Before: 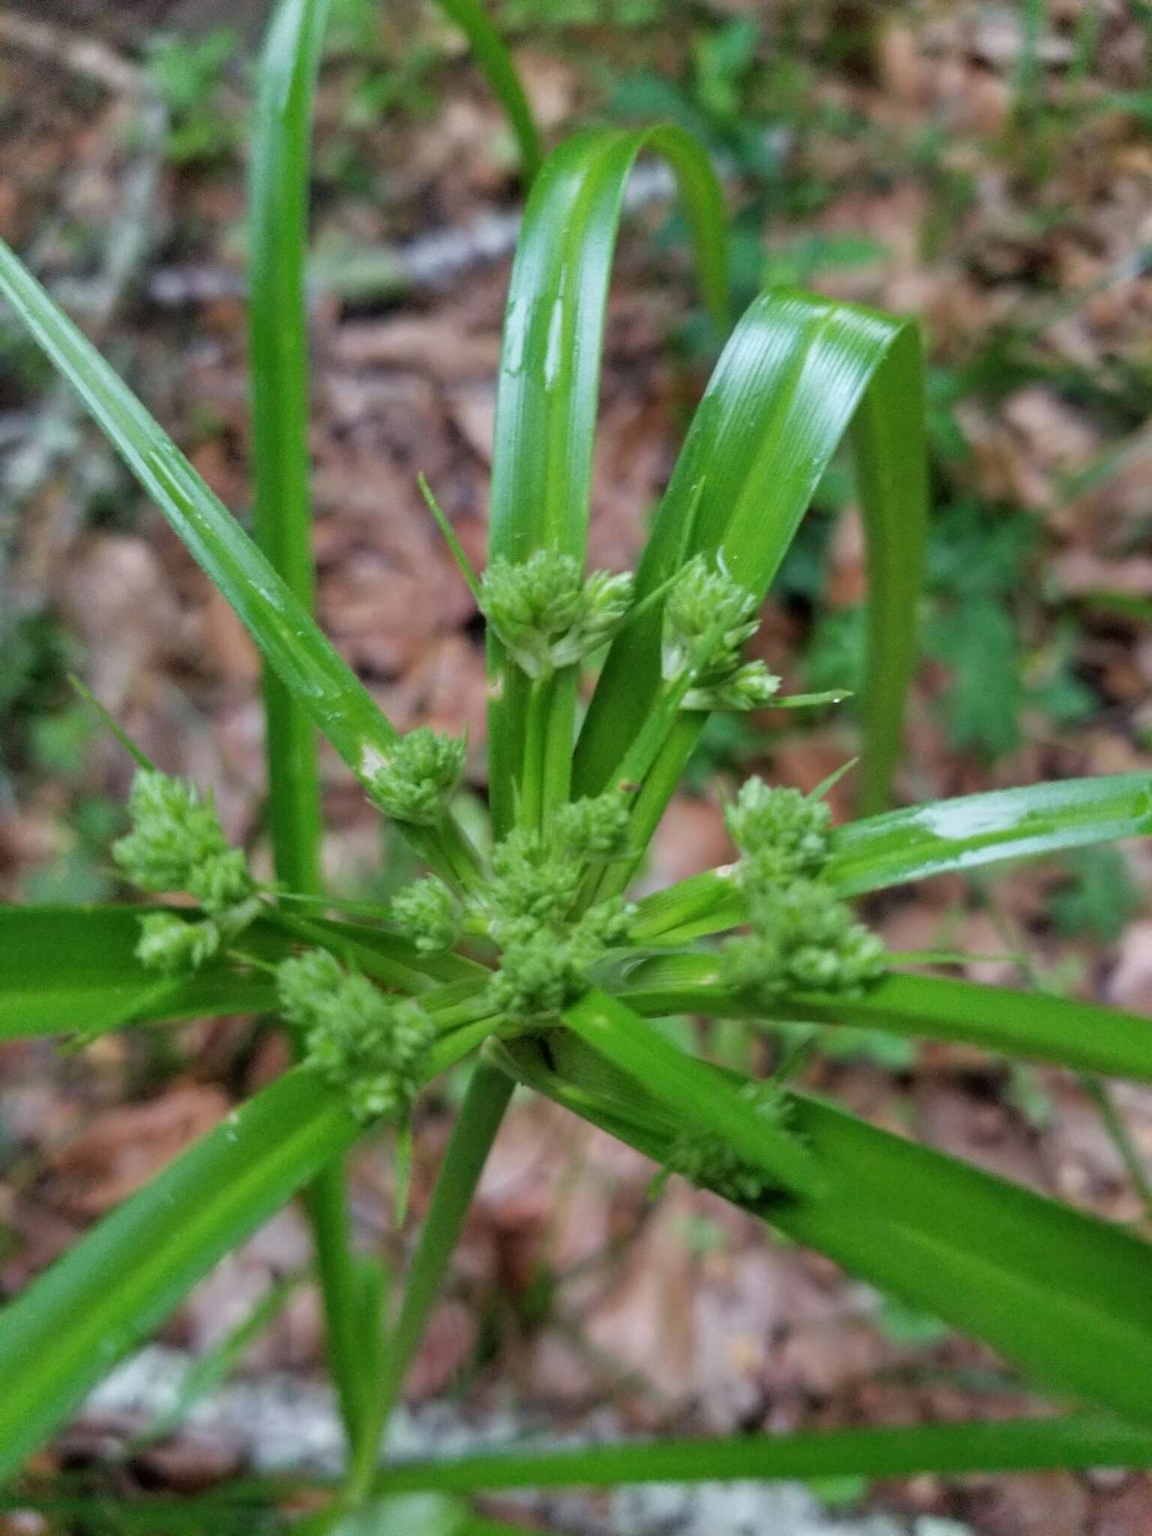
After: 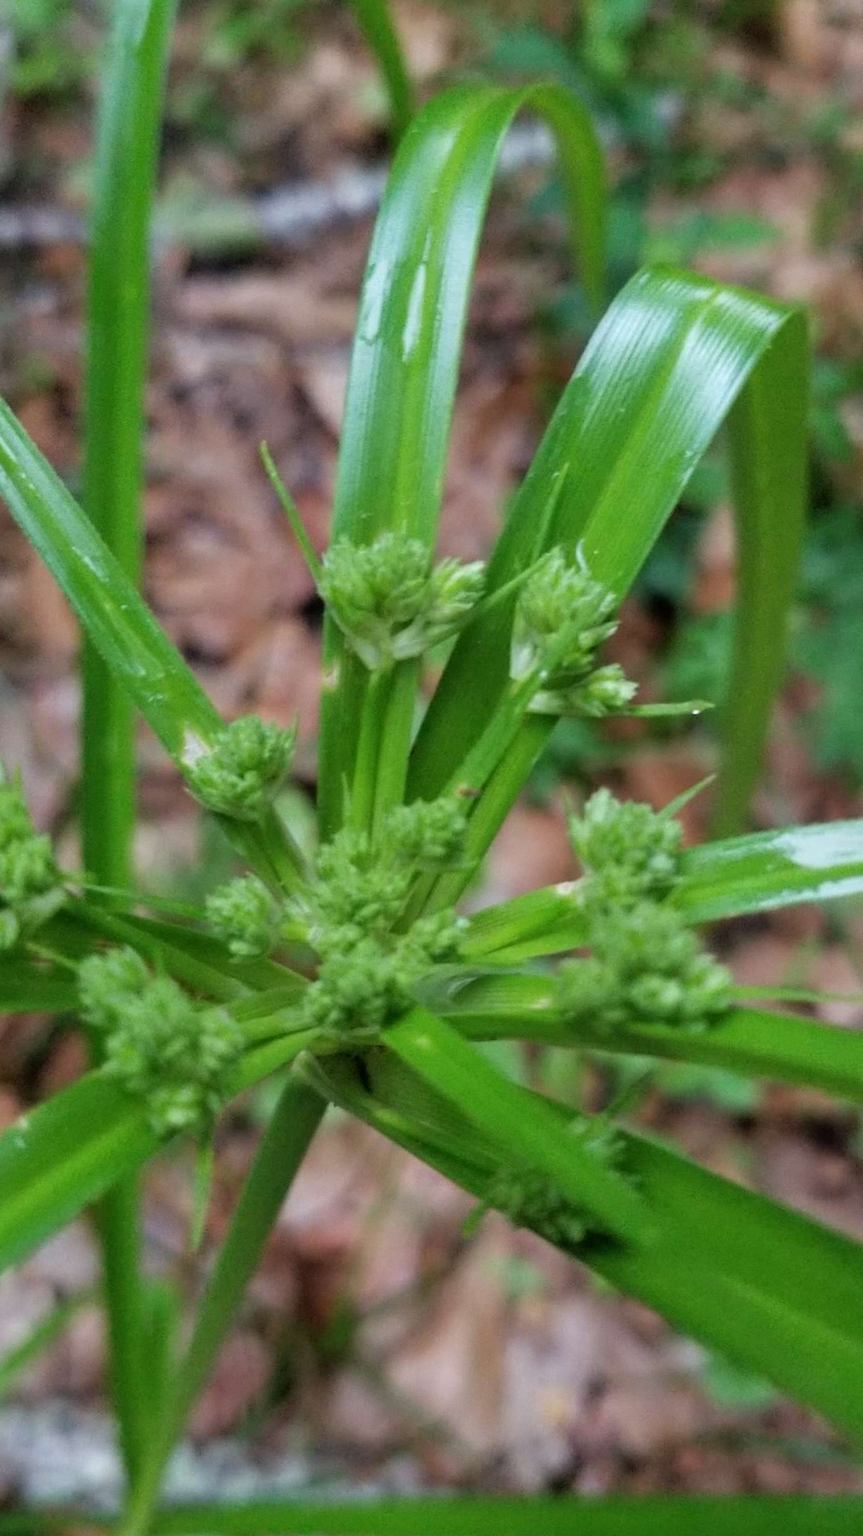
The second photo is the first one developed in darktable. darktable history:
grain: coarseness 0.09 ISO, strength 10%
crop and rotate: angle -3.27°, left 14.277%, top 0.028%, right 10.766%, bottom 0.028%
